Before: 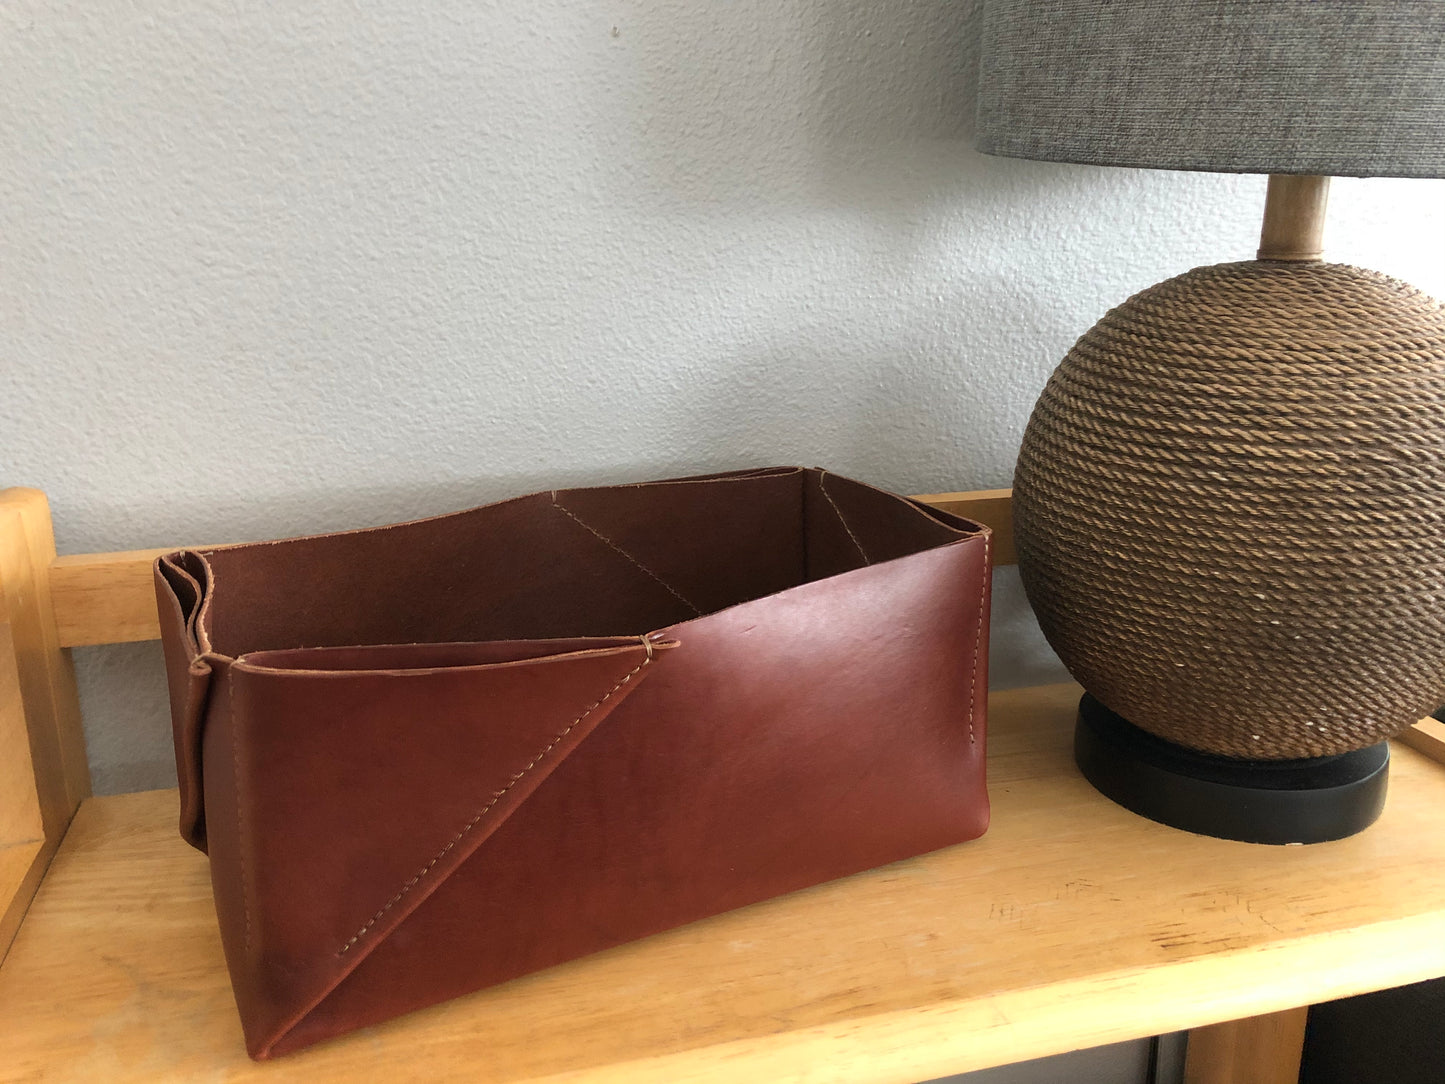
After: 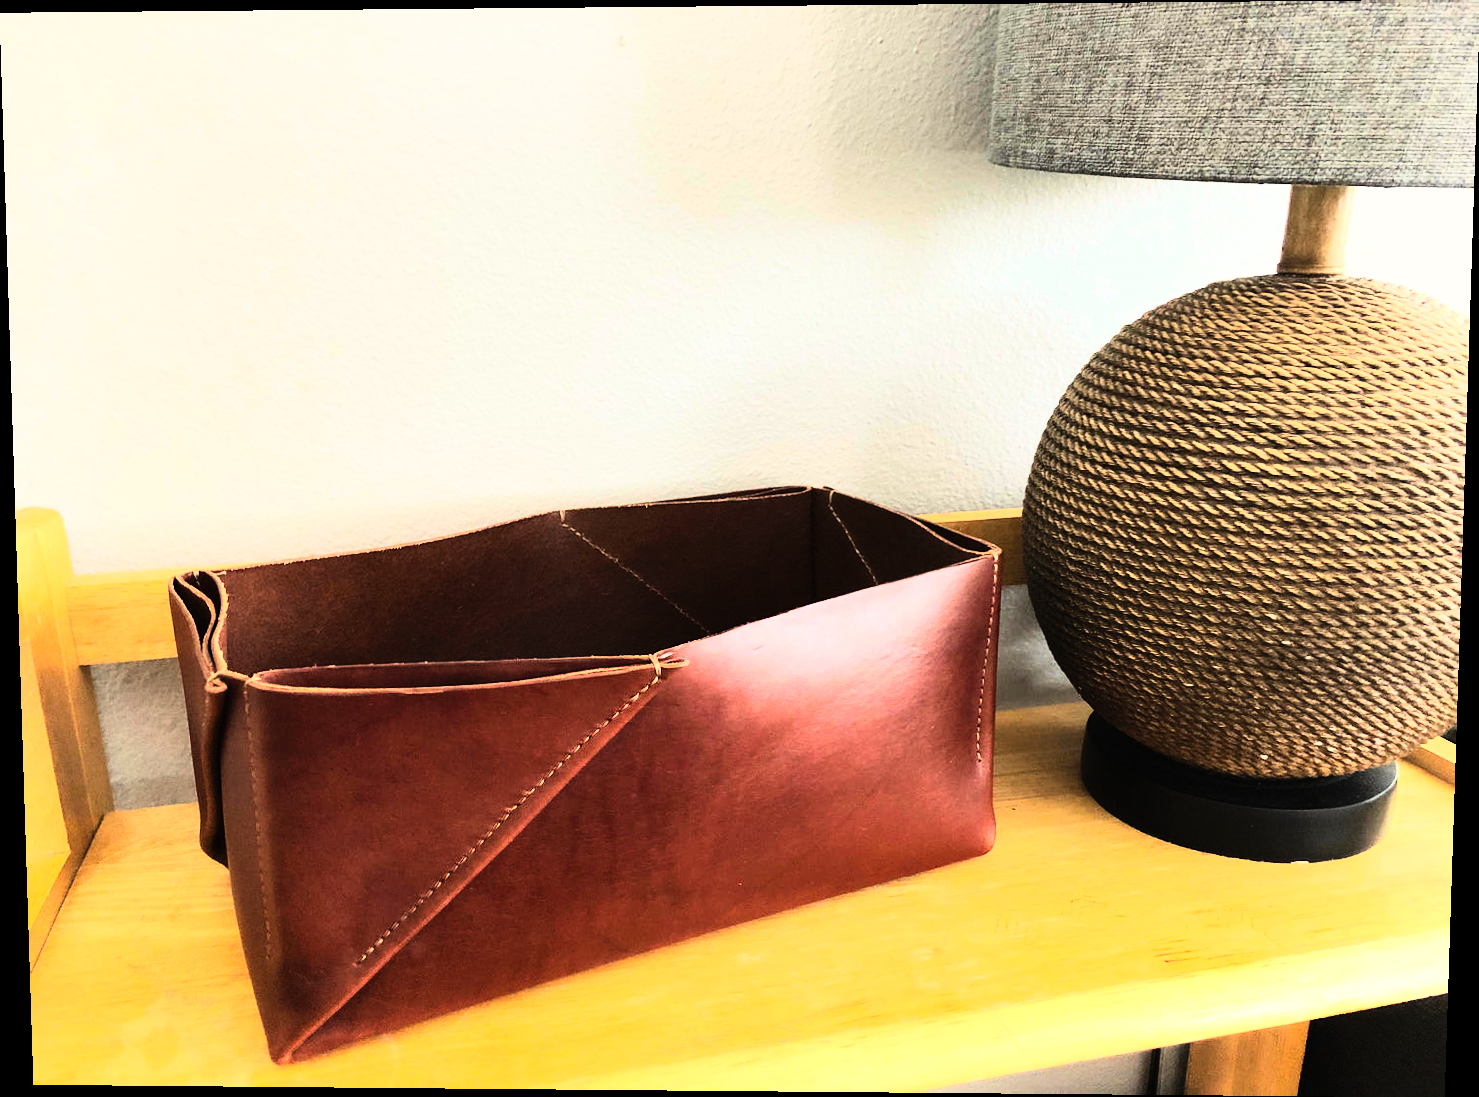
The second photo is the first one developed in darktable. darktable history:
contrast brightness saturation: contrast 0.2, brightness 0.16, saturation 0.22
shadows and highlights: soften with gaussian
rgb curve: curves: ch0 [(0, 0) (0.21, 0.15) (0.24, 0.21) (0.5, 0.75) (0.75, 0.96) (0.89, 0.99) (1, 1)]; ch1 [(0, 0.02) (0.21, 0.13) (0.25, 0.2) (0.5, 0.67) (0.75, 0.9) (0.89, 0.97) (1, 1)]; ch2 [(0, 0.02) (0.21, 0.13) (0.25, 0.2) (0.5, 0.67) (0.75, 0.9) (0.89, 0.97) (1, 1)], compensate middle gray true
color correction: highlights a* 0.816, highlights b* 2.78, saturation 1.1
rotate and perspective: lens shift (vertical) 0.048, lens shift (horizontal) -0.024, automatic cropping off
